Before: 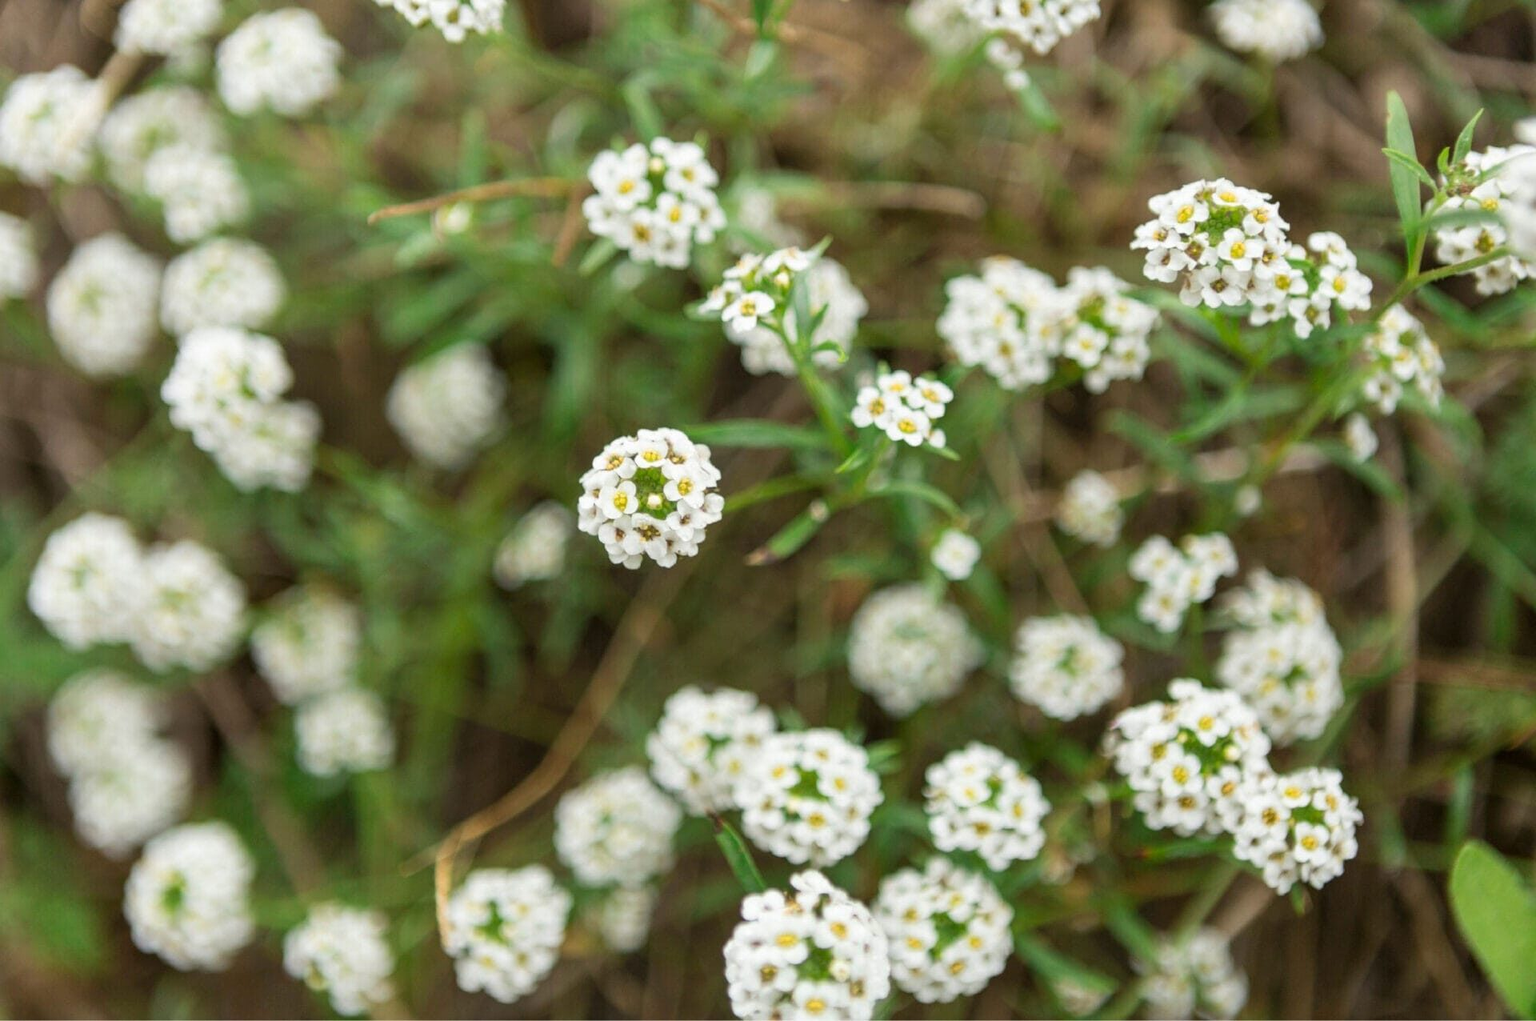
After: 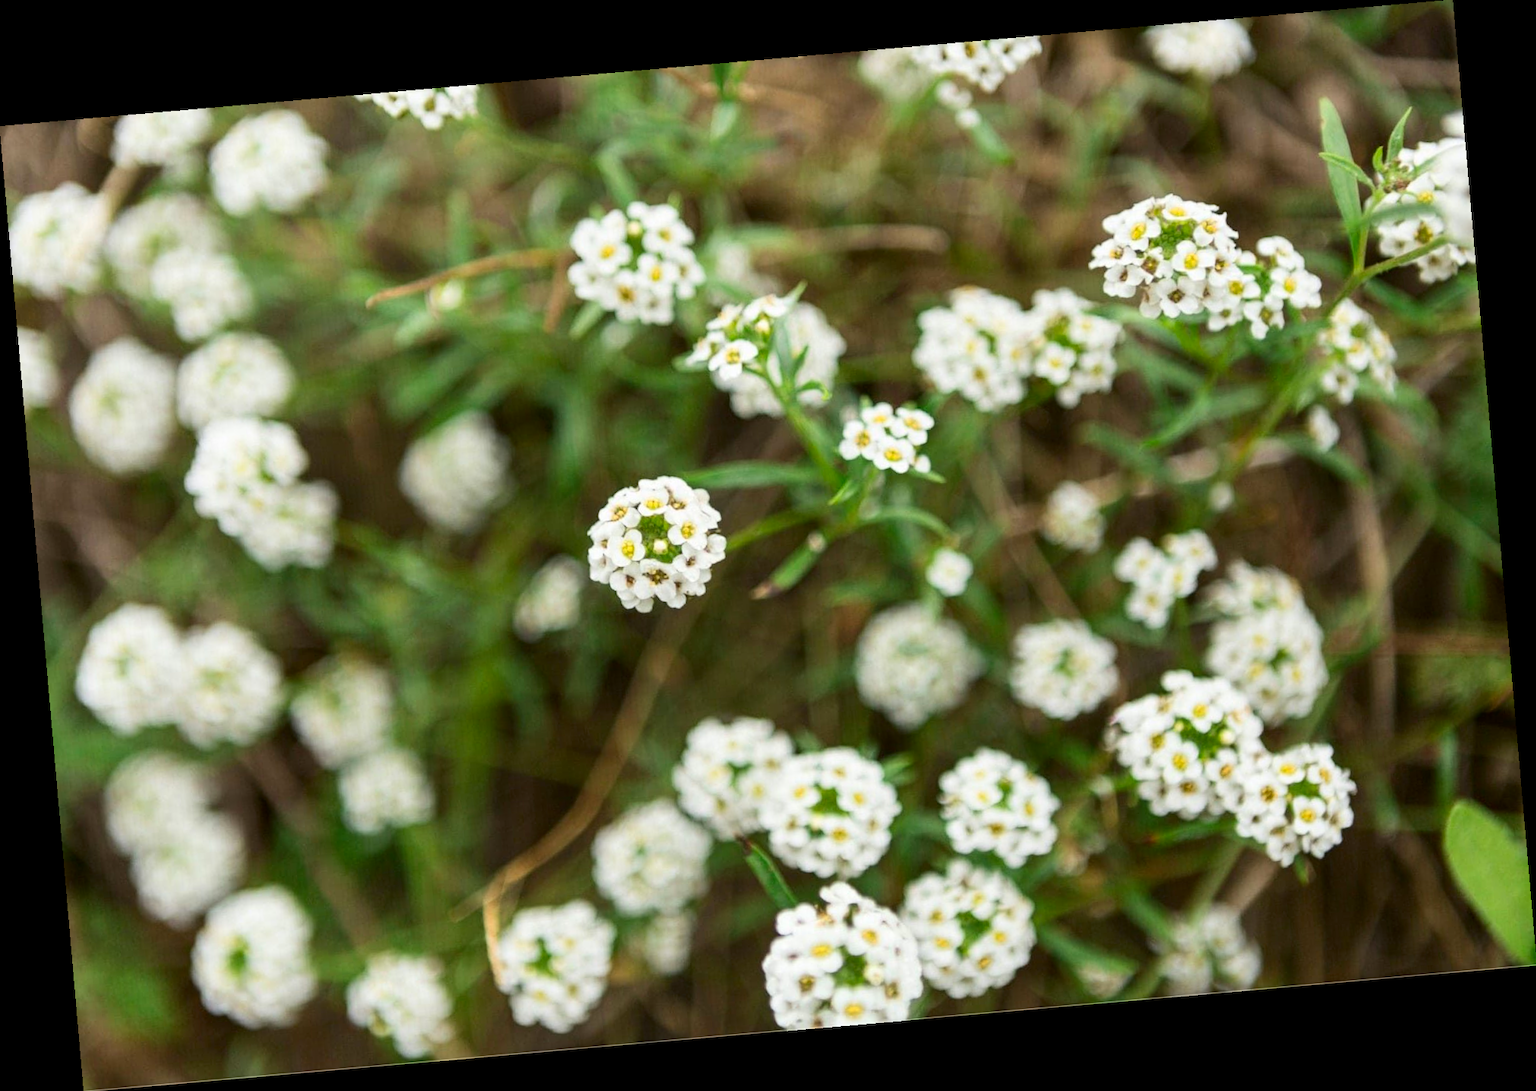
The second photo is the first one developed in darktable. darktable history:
contrast brightness saturation: contrast 0.15, brightness -0.01, saturation 0.1
rotate and perspective: rotation -4.98°, automatic cropping off
